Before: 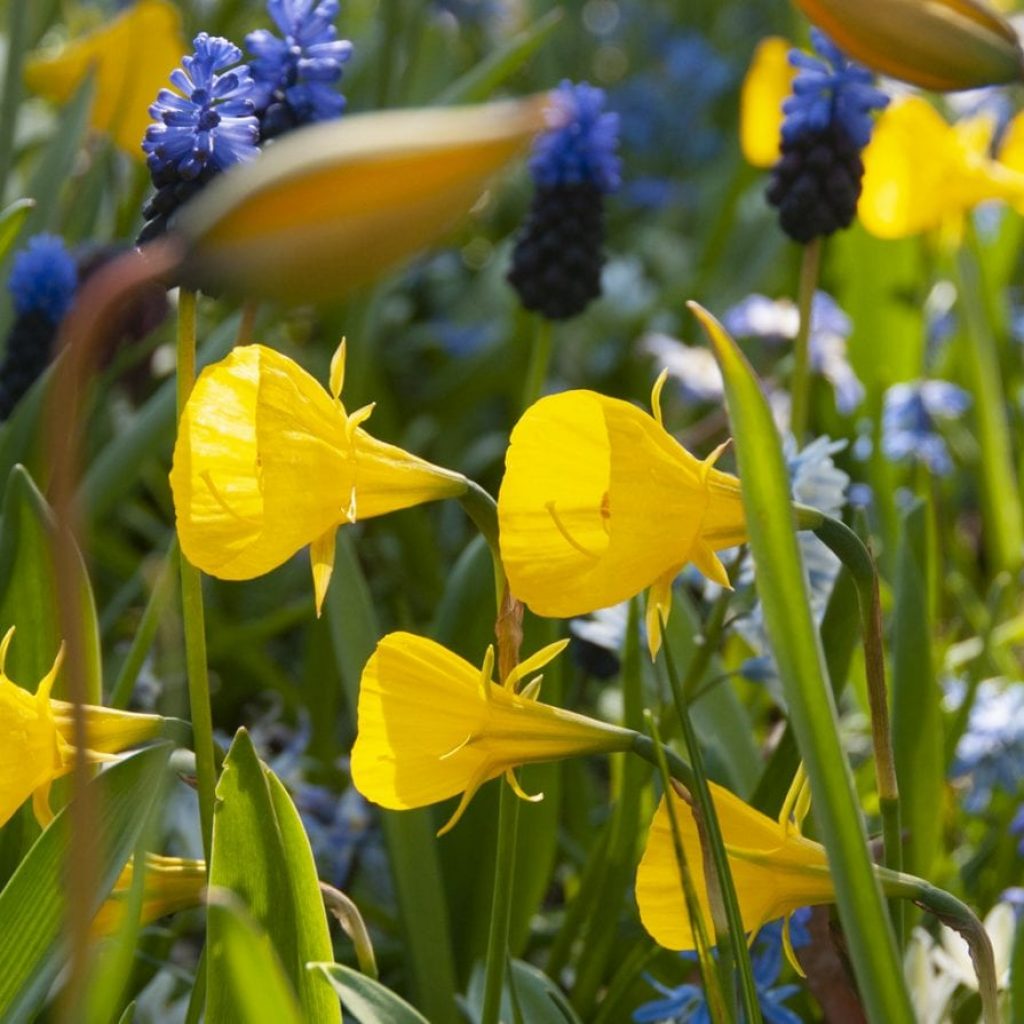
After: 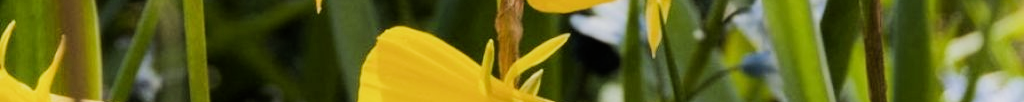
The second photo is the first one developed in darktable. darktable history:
crop and rotate: top 59.084%, bottom 30.916%
filmic rgb: black relative exposure -7.15 EV, white relative exposure 5.36 EV, hardness 3.02
tone equalizer: -8 EV -0.75 EV, -7 EV -0.7 EV, -6 EV -0.6 EV, -5 EV -0.4 EV, -3 EV 0.4 EV, -2 EV 0.6 EV, -1 EV 0.7 EV, +0 EV 0.75 EV, edges refinement/feathering 500, mask exposure compensation -1.57 EV, preserve details no
exposure: compensate highlight preservation false
